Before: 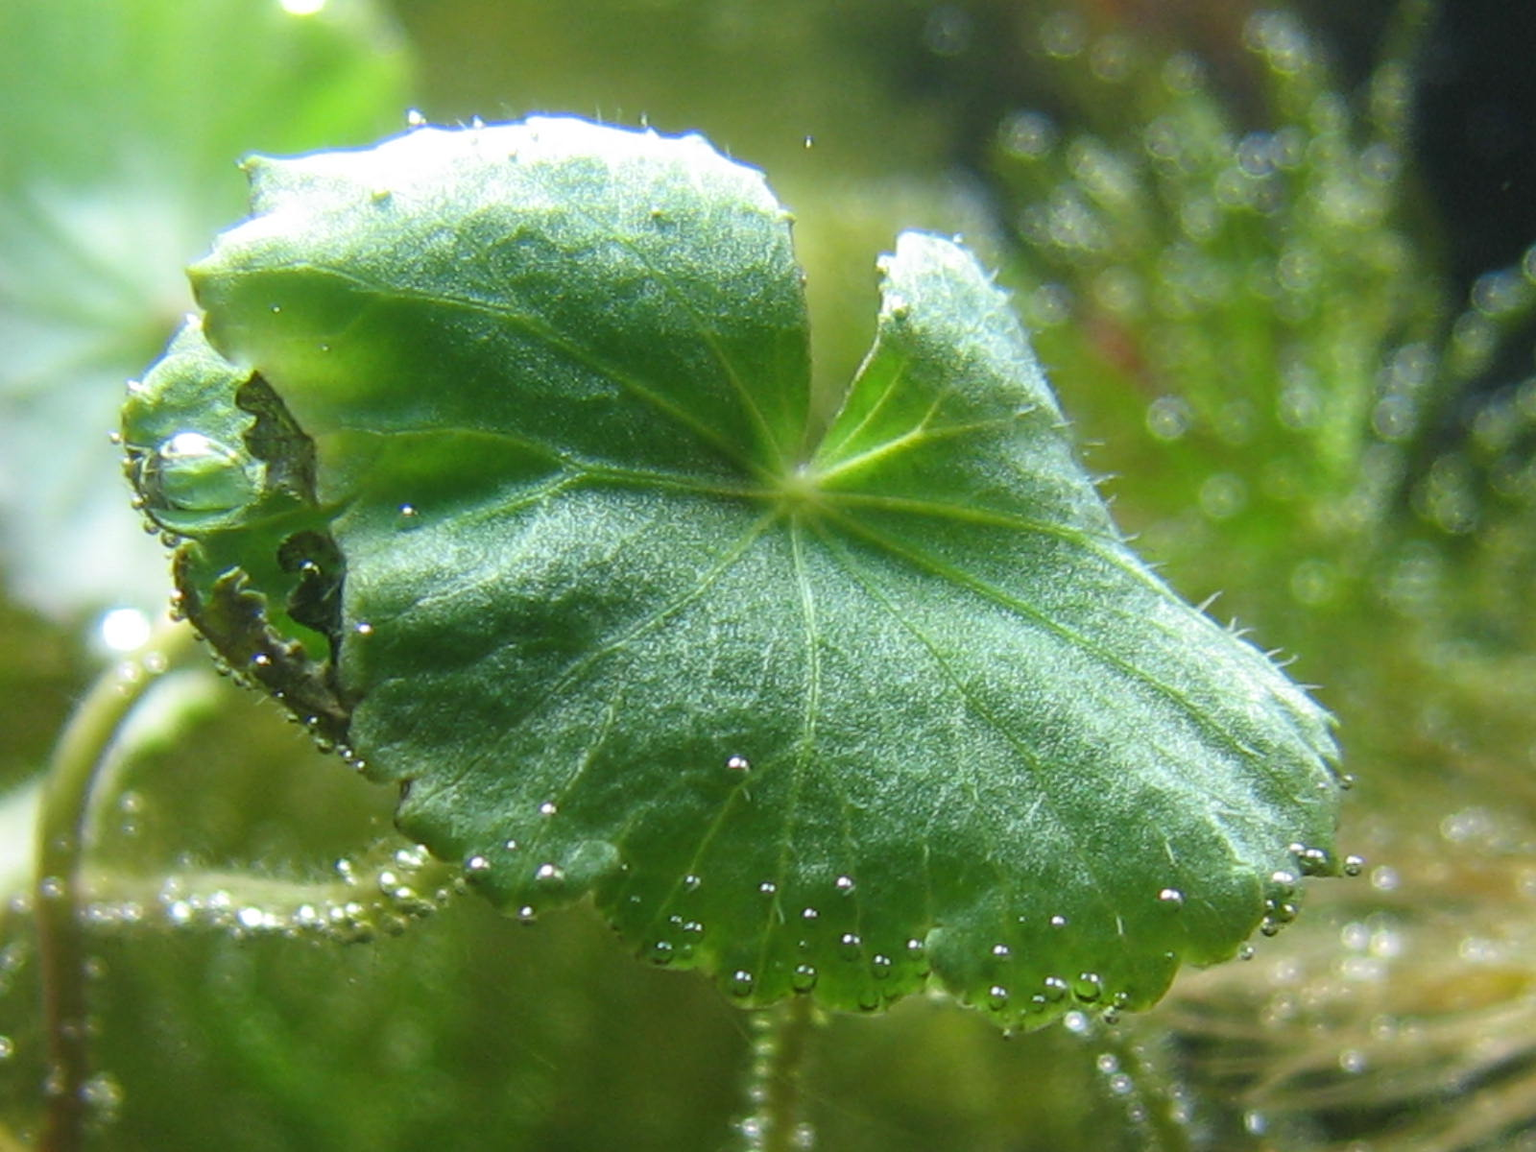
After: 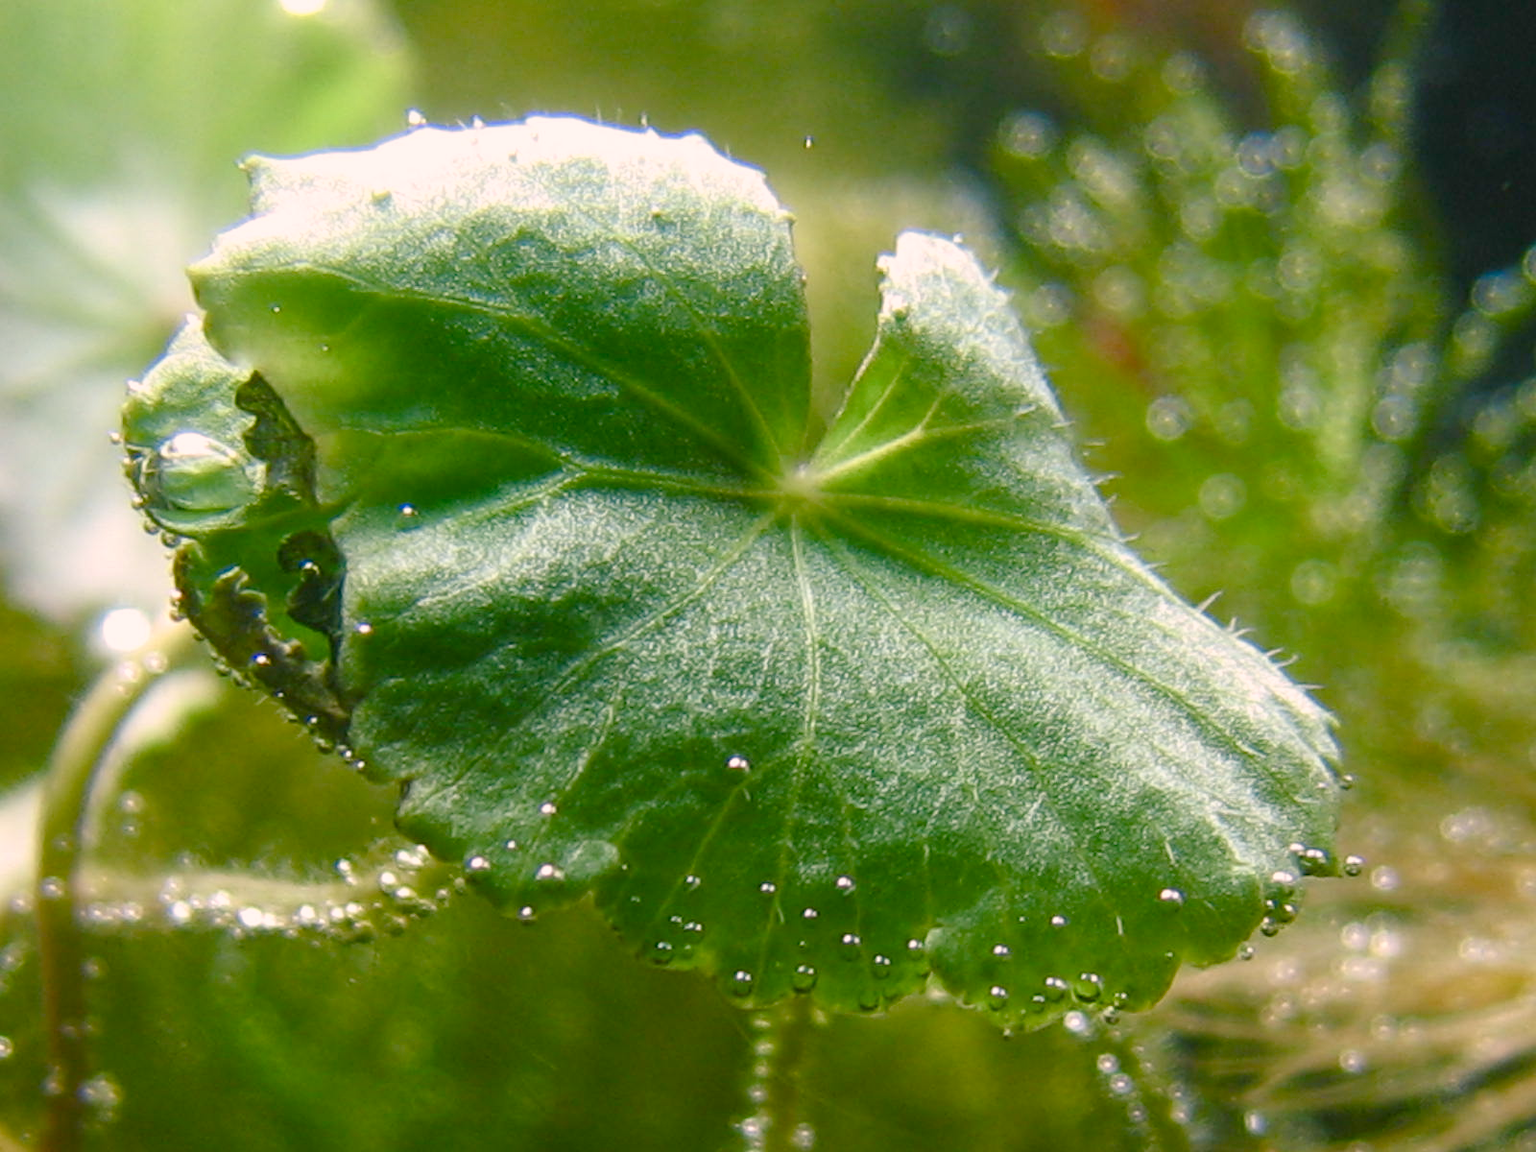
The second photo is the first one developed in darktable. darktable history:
color balance rgb: highlights gain › chroma 4.473%, highlights gain › hue 34.43°, linear chroma grading › shadows 31.759%, linear chroma grading › global chroma -1.493%, linear chroma grading › mid-tones 3.909%, perceptual saturation grading › global saturation 0.044%, perceptual saturation grading › highlights -31.495%, perceptual saturation grading › mid-tones 5.703%, perceptual saturation grading › shadows 18.22%, global vibrance 24.916%
